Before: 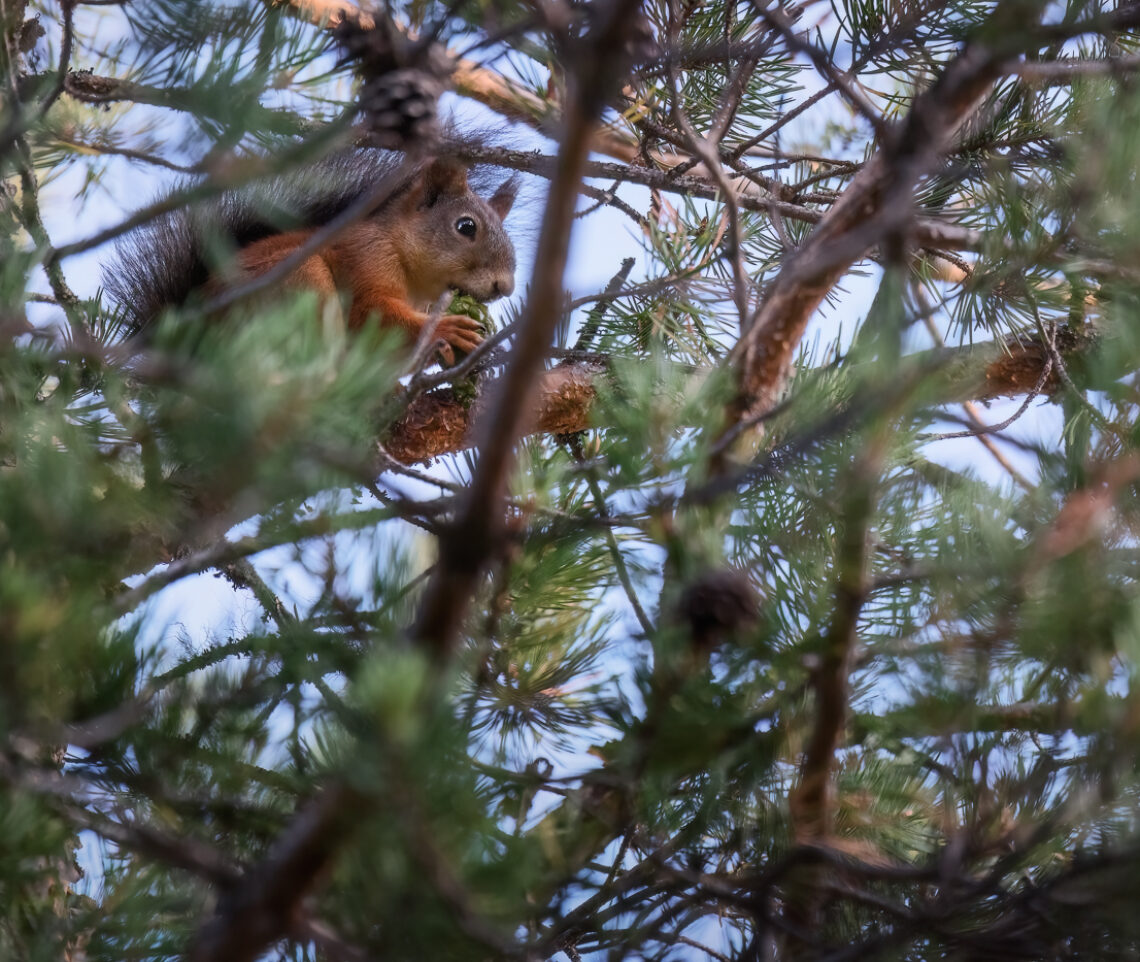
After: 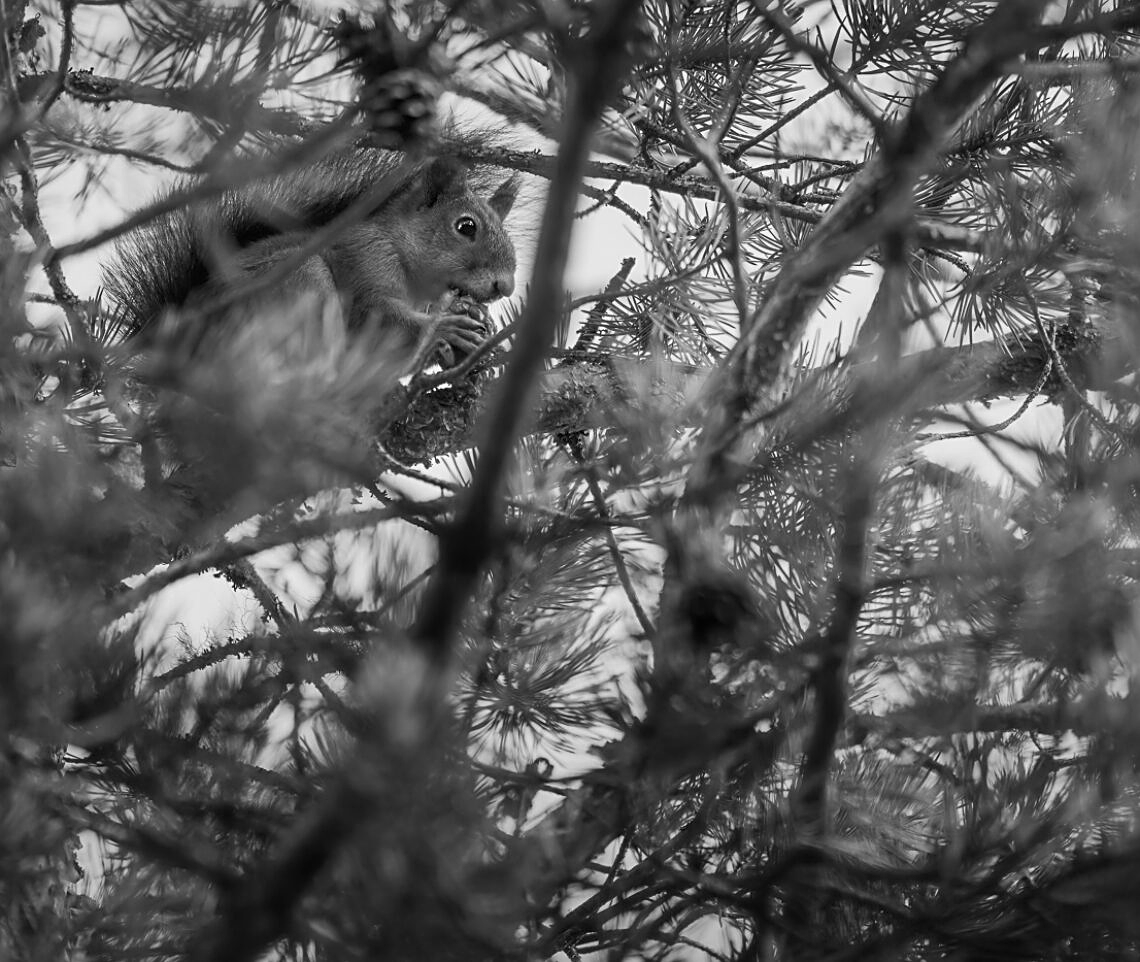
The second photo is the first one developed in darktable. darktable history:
monochrome: on, module defaults
sharpen: on, module defaults
